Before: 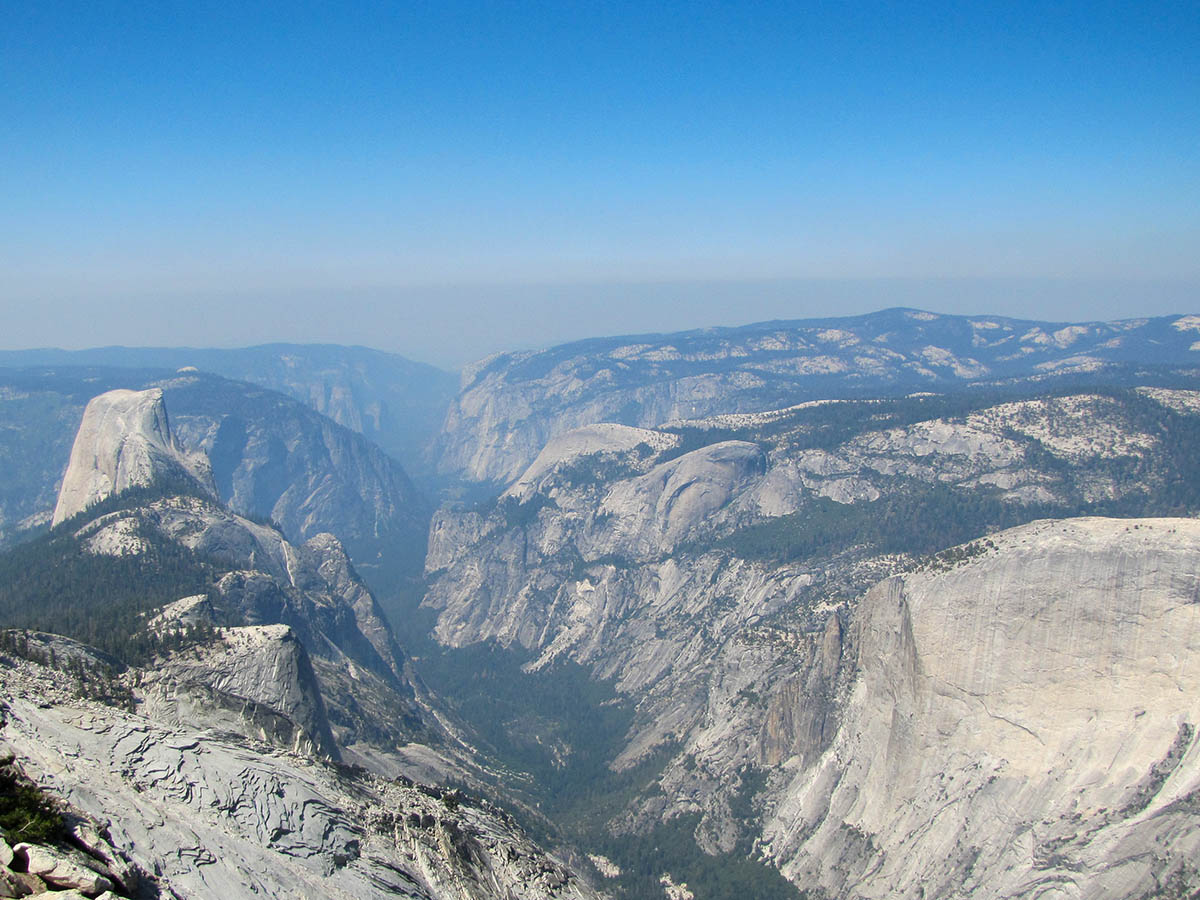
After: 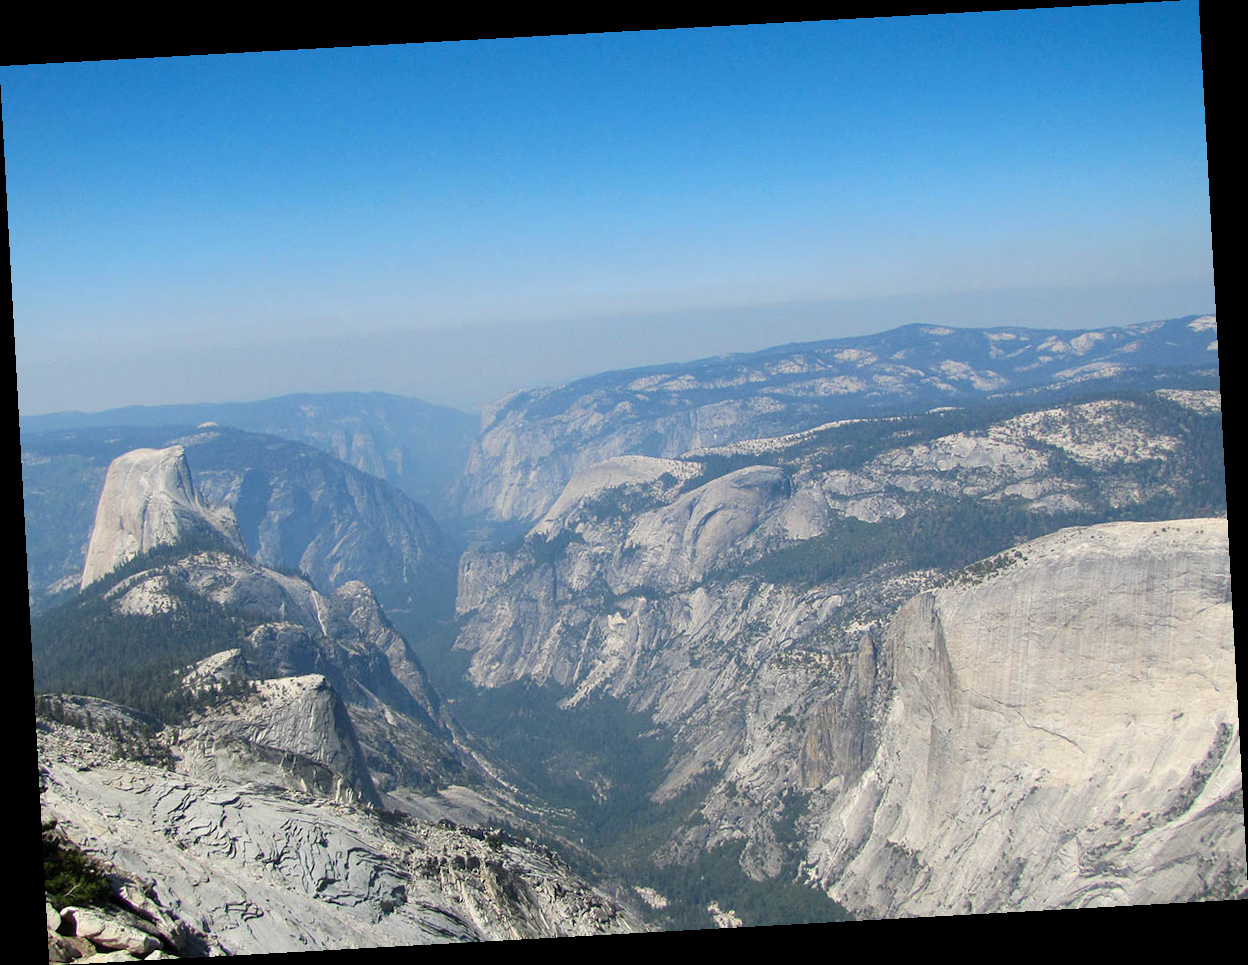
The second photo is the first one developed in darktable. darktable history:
rotate and perspective: rotation -3.18°, automatic cropping off
